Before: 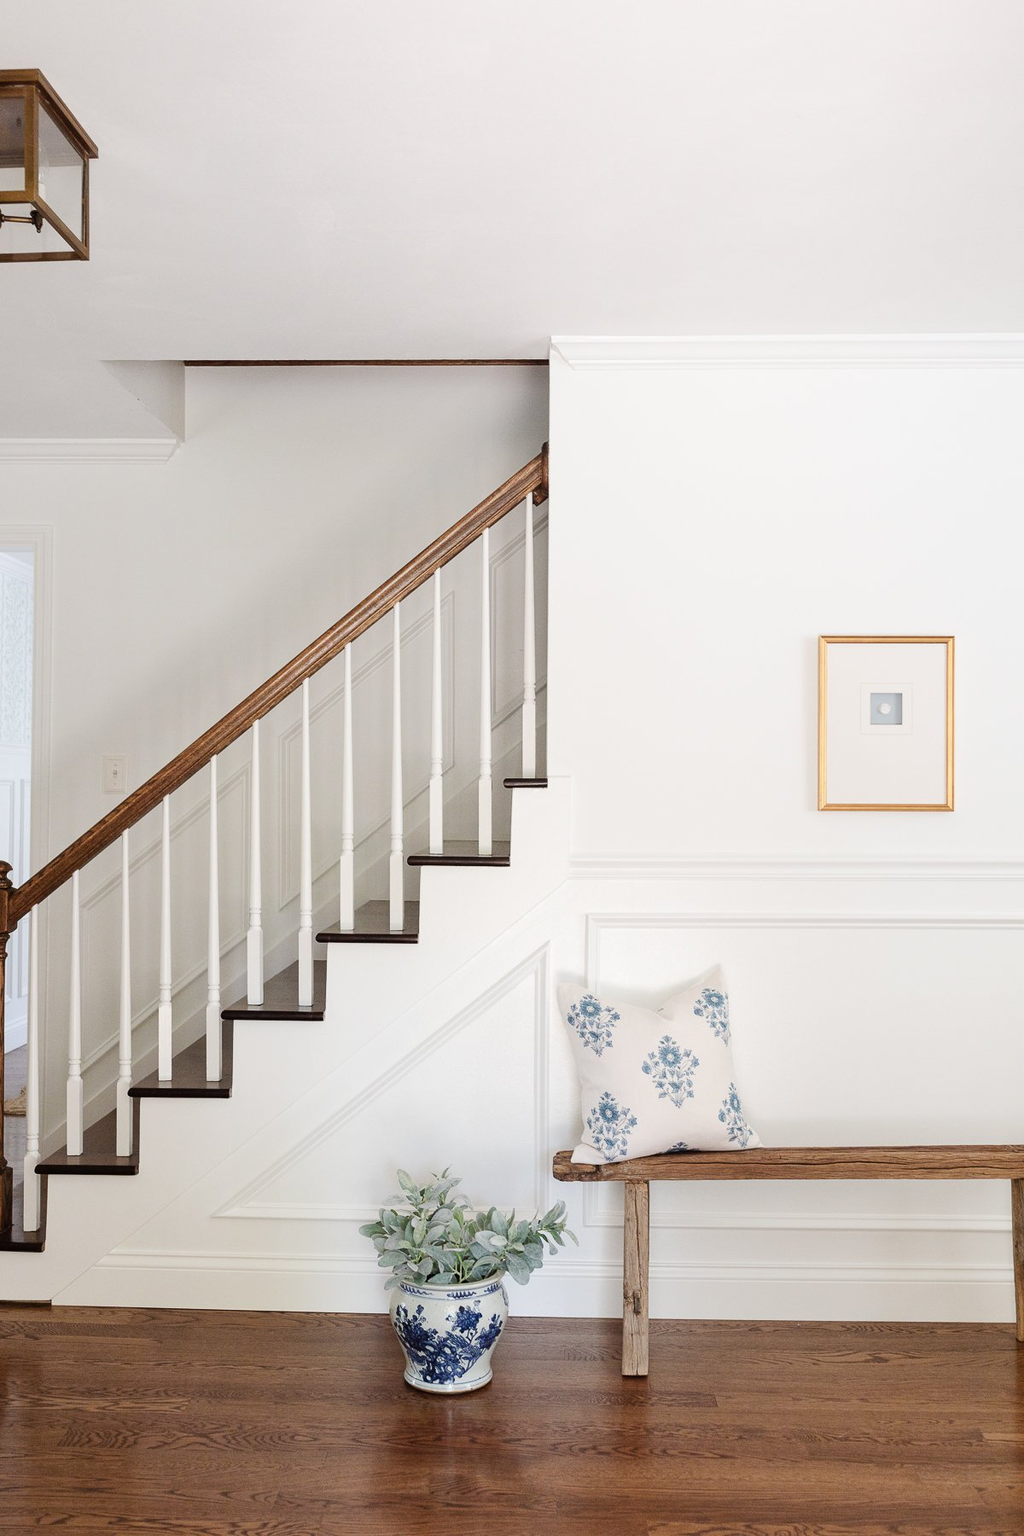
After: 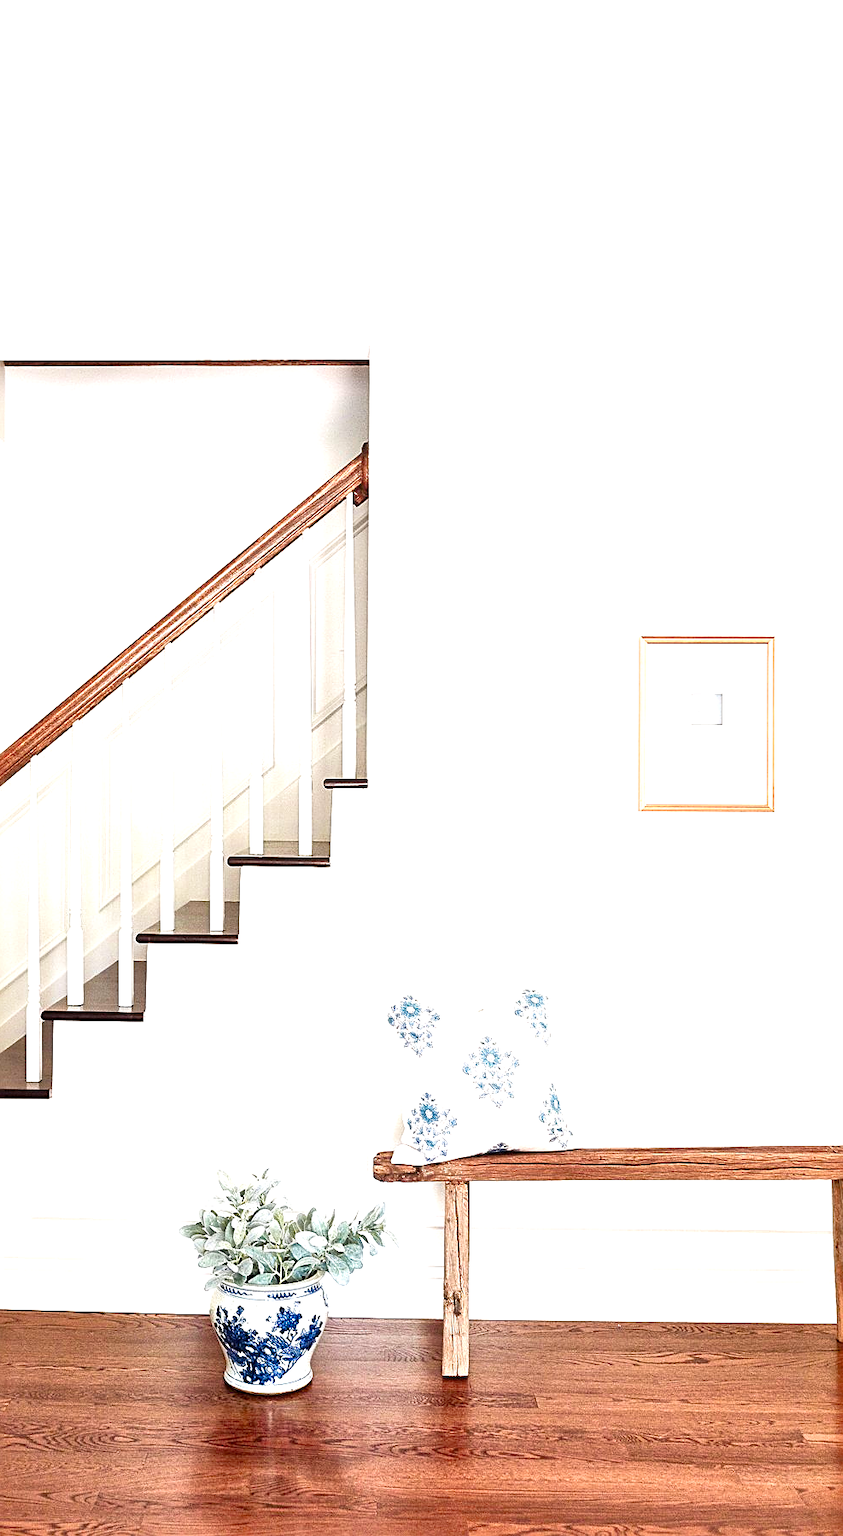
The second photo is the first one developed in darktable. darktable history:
exposure: black level correction 0, exposure 1 EV, compensate exposure bias true, compensate highlight preservation false
color zones: curves: ch1 [(0.263, 0.53) (0.376, 0.287) (0.487, 0.512) (0.748, 0.547) (1, 0.513)]; ch2 [(0.262, 0.45) (0.751, 0.477)]
color balance rgb: shadows lift › chroma 1.928%, shadows lift › hue 262.48°, perceptual saturation grading › global saturation 20%, perceptual saturation grading › highlights -25.865%, perceptual saturation grading › shadows 26.139%
velvia: on, module defaults
local contrast: mode bilateral grid, contrast 49, coarseness 51, detail 150%, midtone range 0.2
crop: left 17.603%, bottom 0.032%
sharpen: on, module defaults
shadows and highlights: shadows -12.11, white point adjustment 4.08, highlights 26.44
